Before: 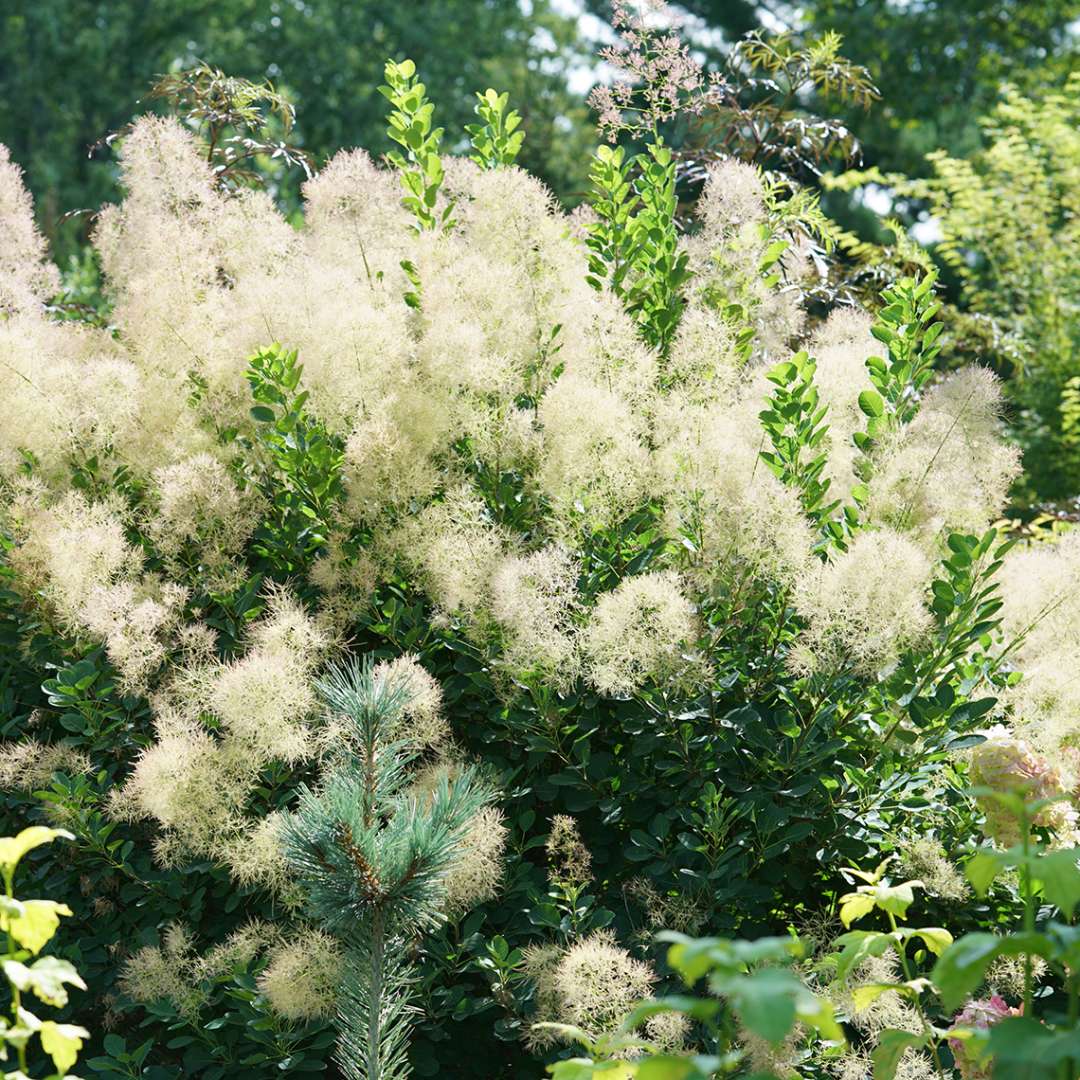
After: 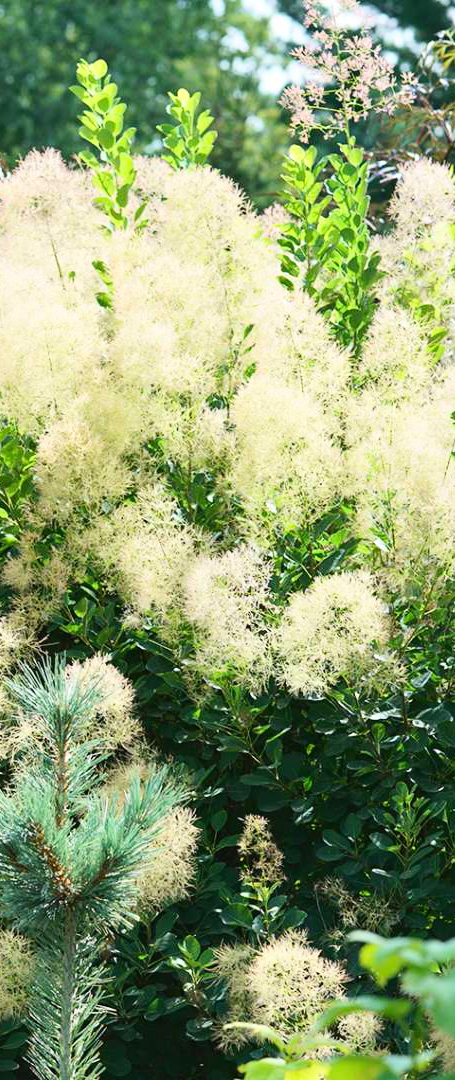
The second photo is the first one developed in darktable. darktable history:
contrast brightness saturation: contrast 0.2, brightness 0.16, saturation 0.22
crop: left 28.583%, right 29.231%
